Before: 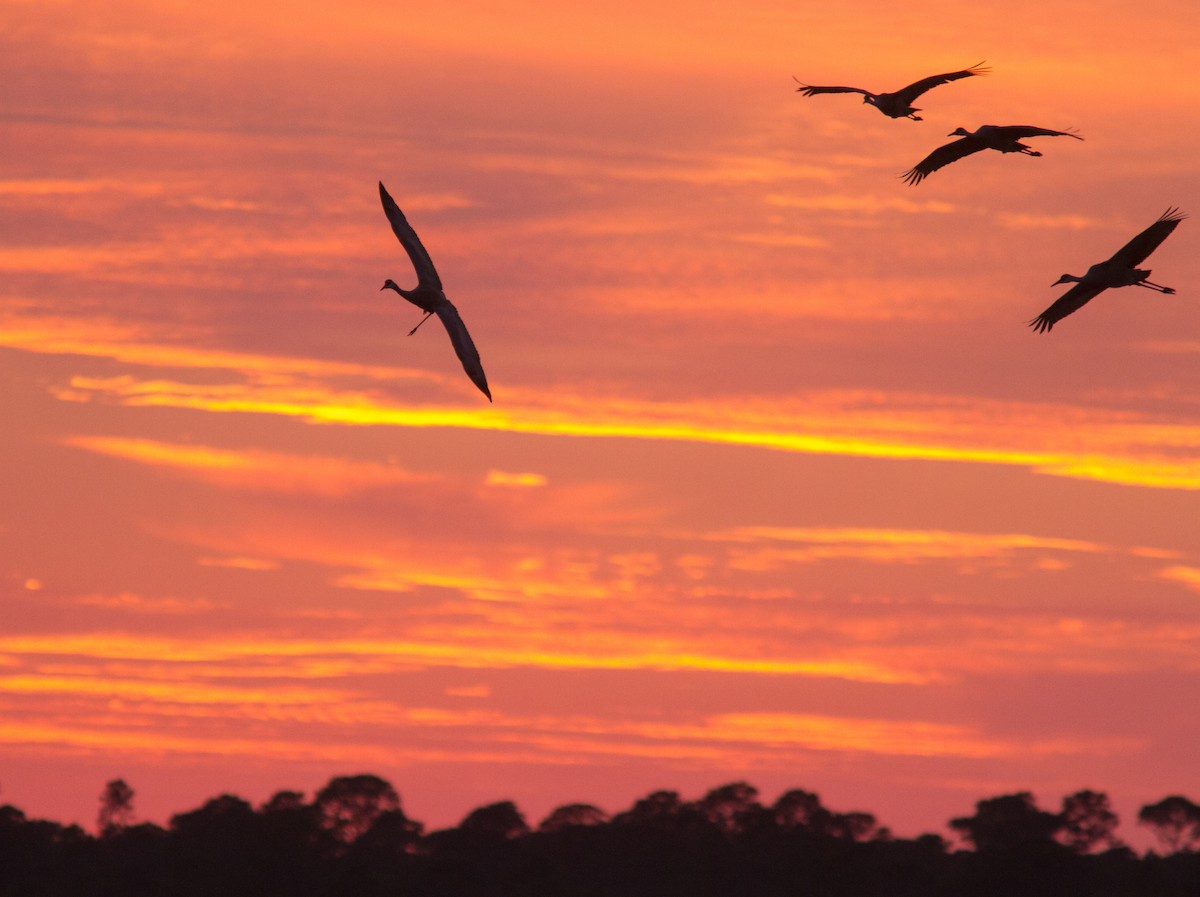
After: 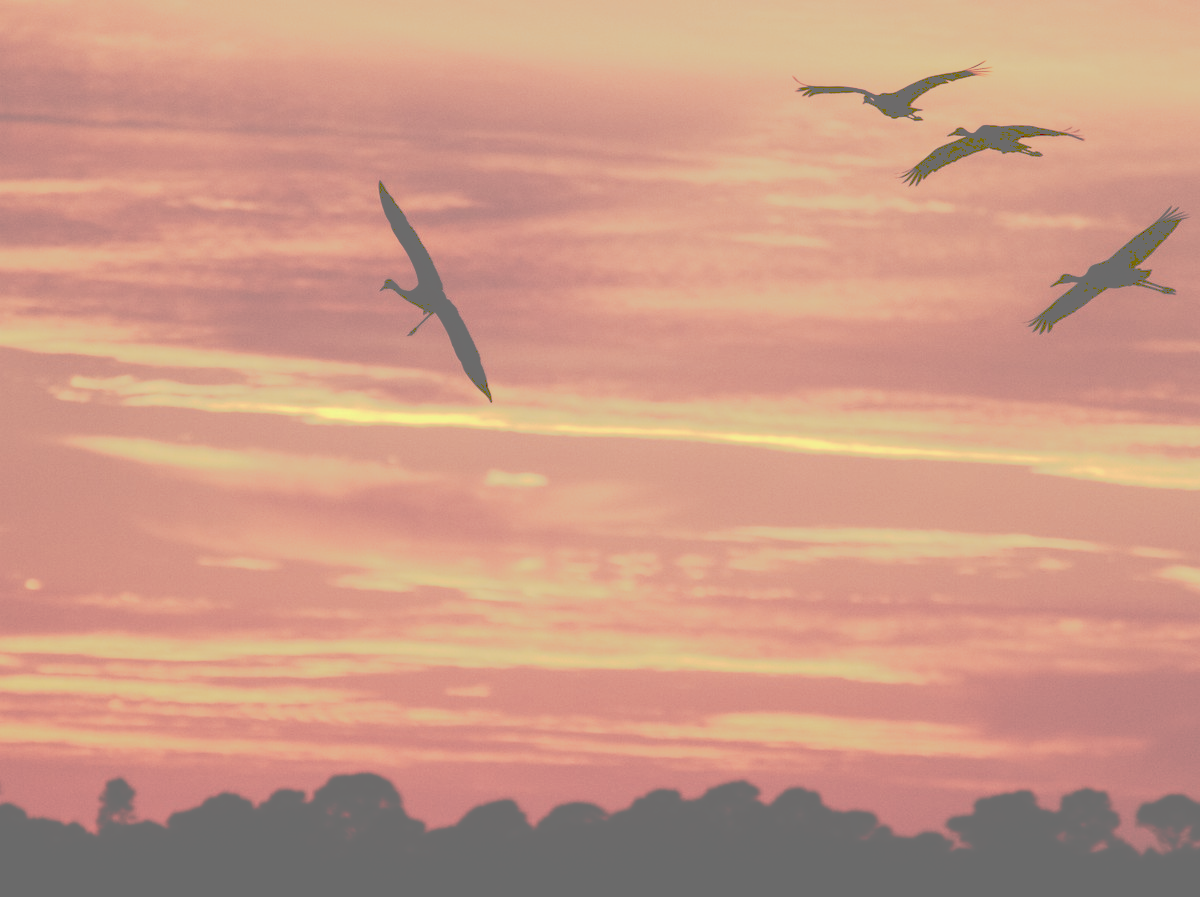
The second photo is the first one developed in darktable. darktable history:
contrast brightness saturation: contrast 0.248, saturation -0.309
tone curve: curves: ch0 [(0, 0) (0.003, 0.449) (0.011, 0.449) (0.025, 0.449) (0.044, 0.45) (0.069, 0.453) (0.1, 0.453) (0.136, 0.455) (0.177, 0.458) (0.224, 0.462) (0.277, 0.47) (0.335, 0.491) (0.399, 0.522) (0.468, 0.561) (0.543, 0.619) (0.623, 0.69) (0.709, 0.756) (0.801, 0.802) (0.898, 0.825) (1, 1)], preserve colors none
